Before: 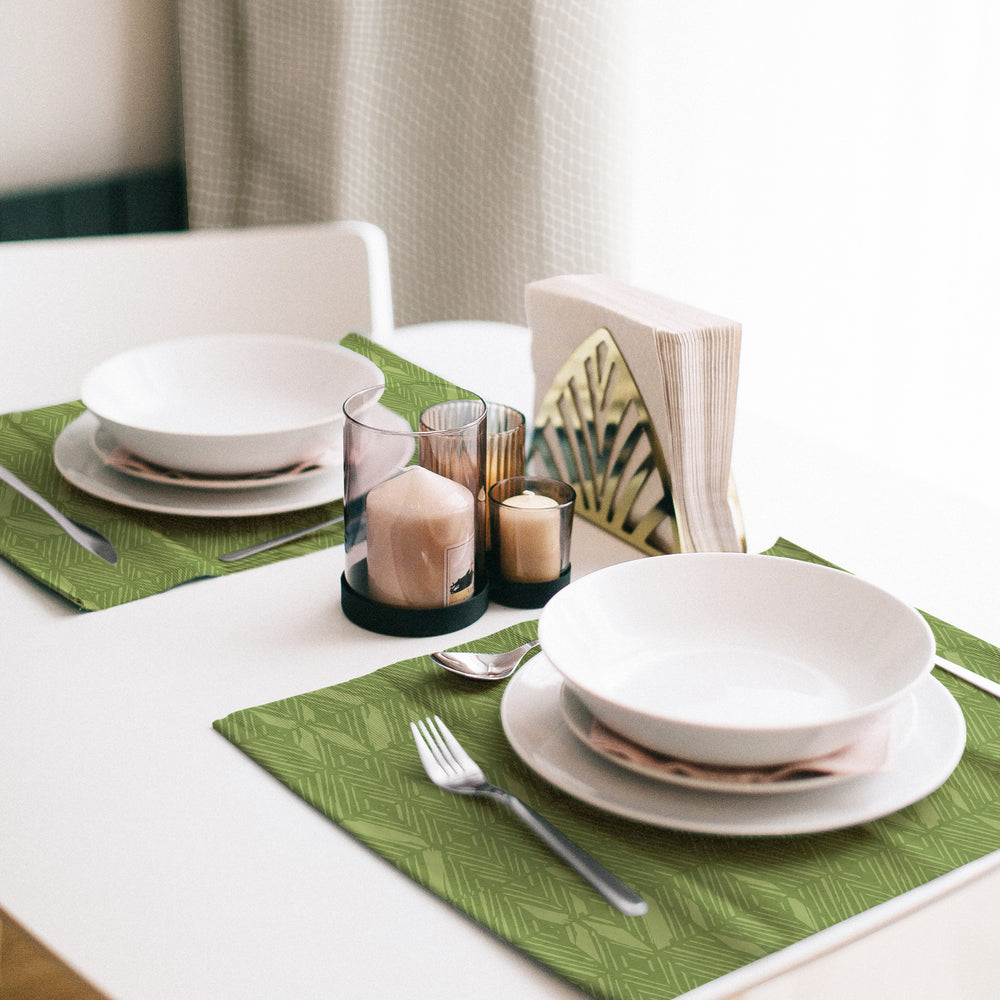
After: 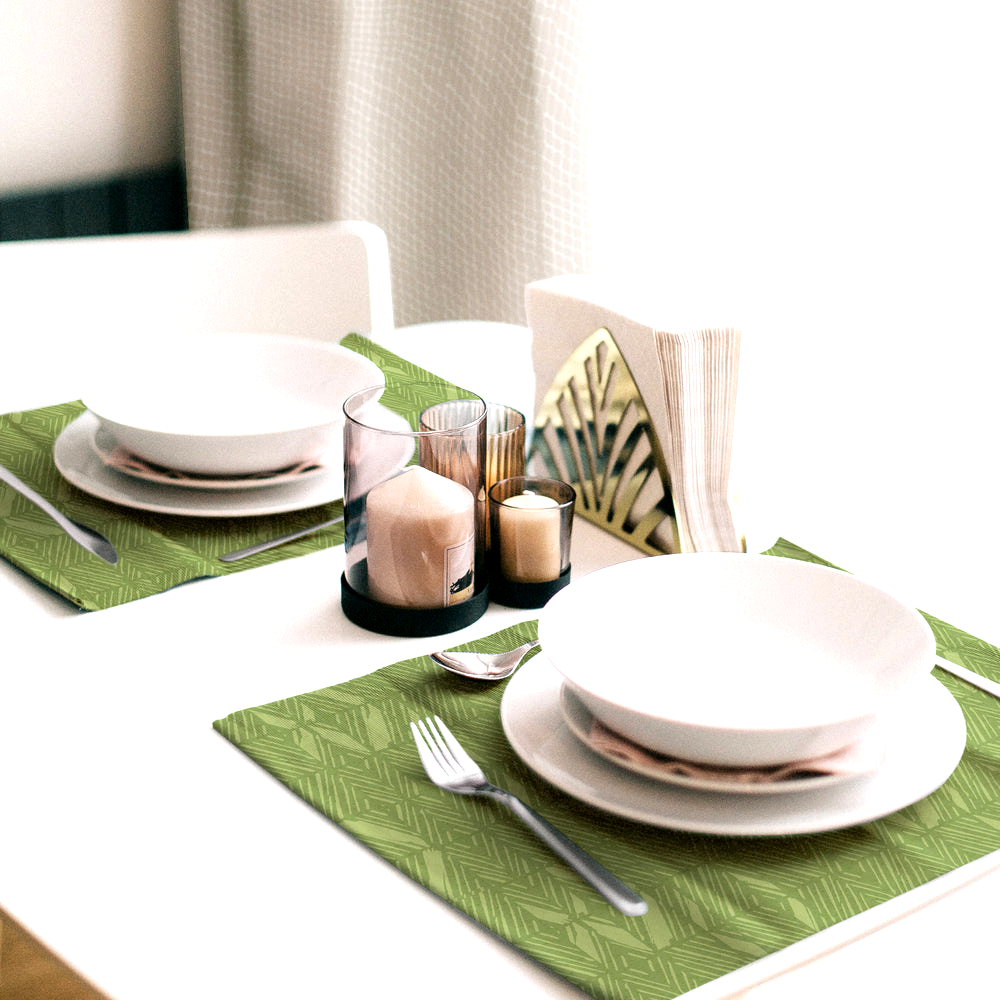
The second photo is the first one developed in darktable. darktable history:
exposure: black level correction 0.006, exposure -0.224 EV, compensate exposure bias true, compensate highlight preservation false
tone equalizer: -8 EV -0.727 EV, -7 EV -0.679 EV, -6 EV -0.596 EV, -5 EV -0.377 EV, -3 EV 0.366 EV, -2 EV 0.6 EV, -1 EV 0.692 EV, +0 EV 0.726 EV
color correction: highlights b* -0.04
